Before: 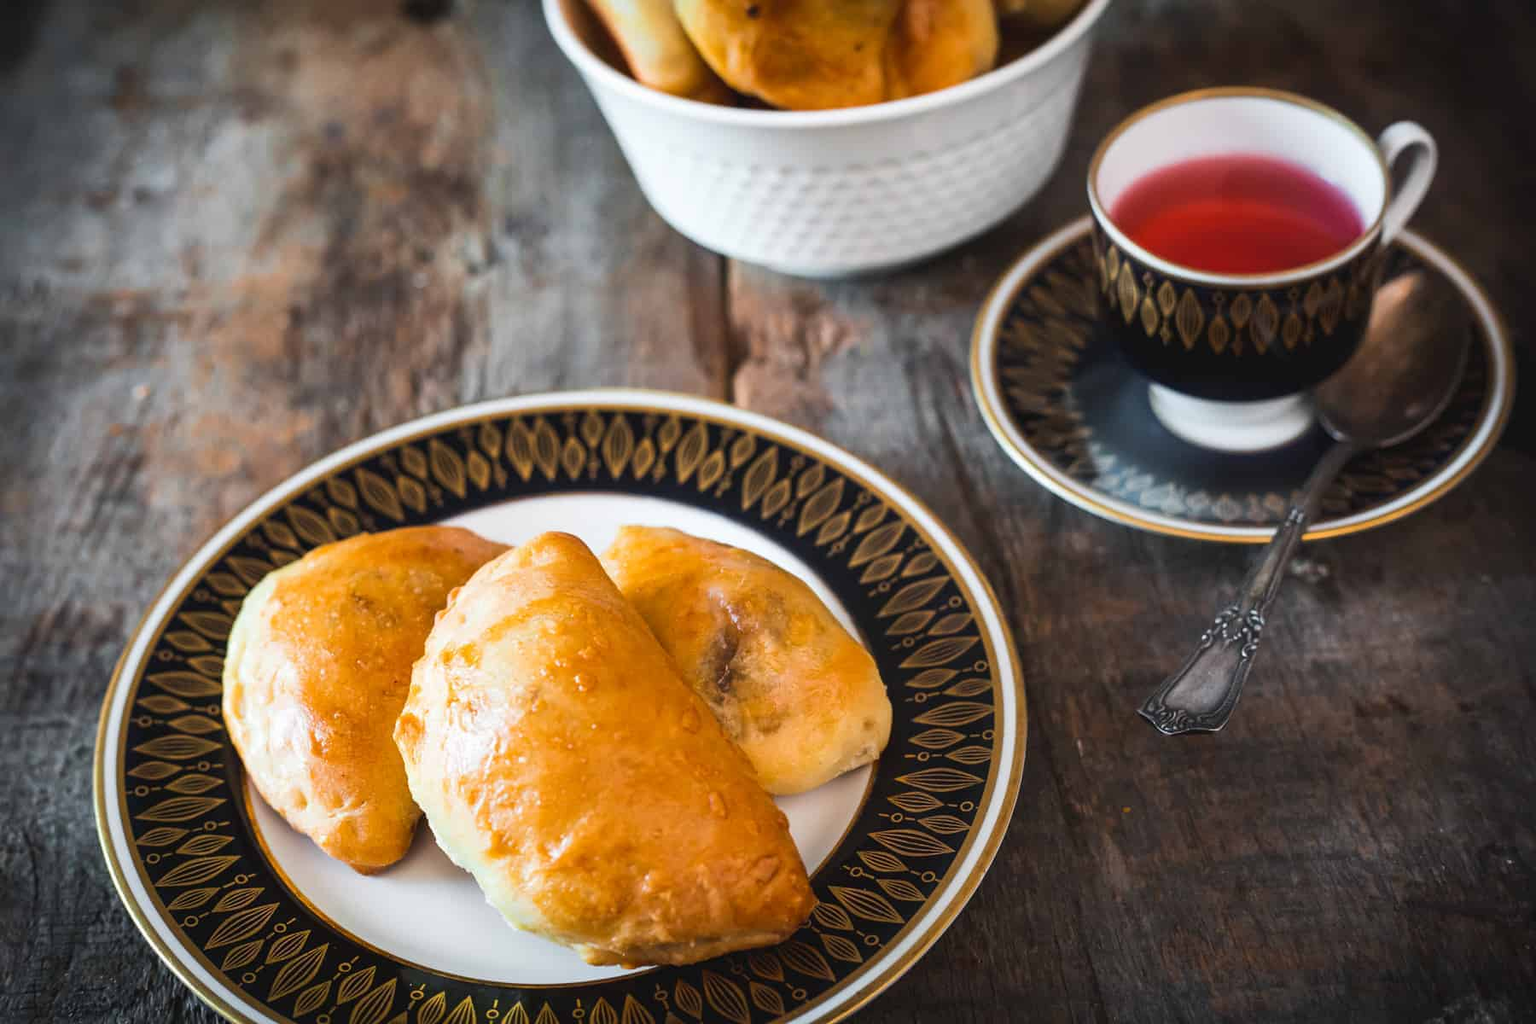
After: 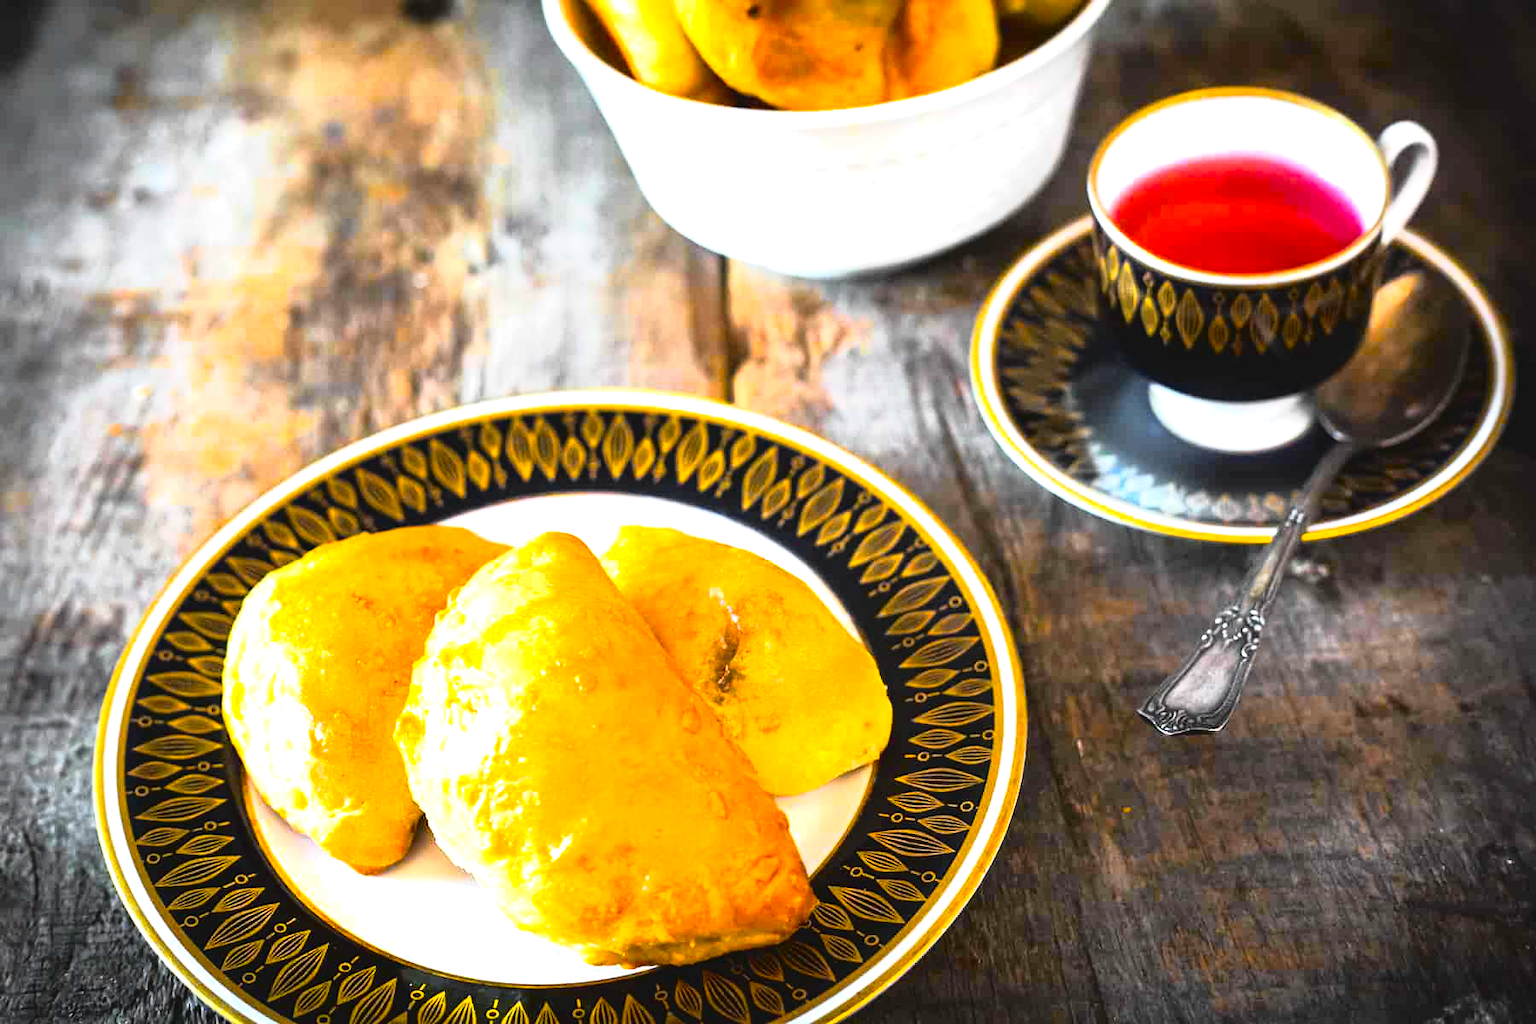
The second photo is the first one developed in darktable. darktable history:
tone curve: curves: ch0 [(0, 0.013) (0.129, 0.1) (0.327, 0.382) (0.489, 0.573) (0.66, 0.748) (0.858, 0.926) (1, 0.977)]; ch1 [(0, 0) (0.353, 0.344) (0.45, 0.46) (0.498, 0.498) (0.521, 0.512) (0.563, 0.559) (0.592, 0.585) (0.647, 0.68) (1, 1)]; ch2 [(0, 0) (0.333, 0.346) (0.375, 0.375) (0.427, 0.44) (0.476, 0.492) (0.511, 0.508) (0.528, 0.533) (0.579, 0.61) (0.612, 0.644) (0.66, 0.715) (1, 1)], color space Lab, independent channels, preserve colors none
color balance rgb: linear chroma grading › shadows -10%, linear chroma grading › global chroma 20%, perceptual saturation grading › global saturation 15%, perceptual brilliance grading › global brilliance 30%, perceptual brilliance grading › highlights 12%, perceptual brilliance grading › mid-tones 24%, global vibrance 20%
rotate and perspective: automatic cropping off
